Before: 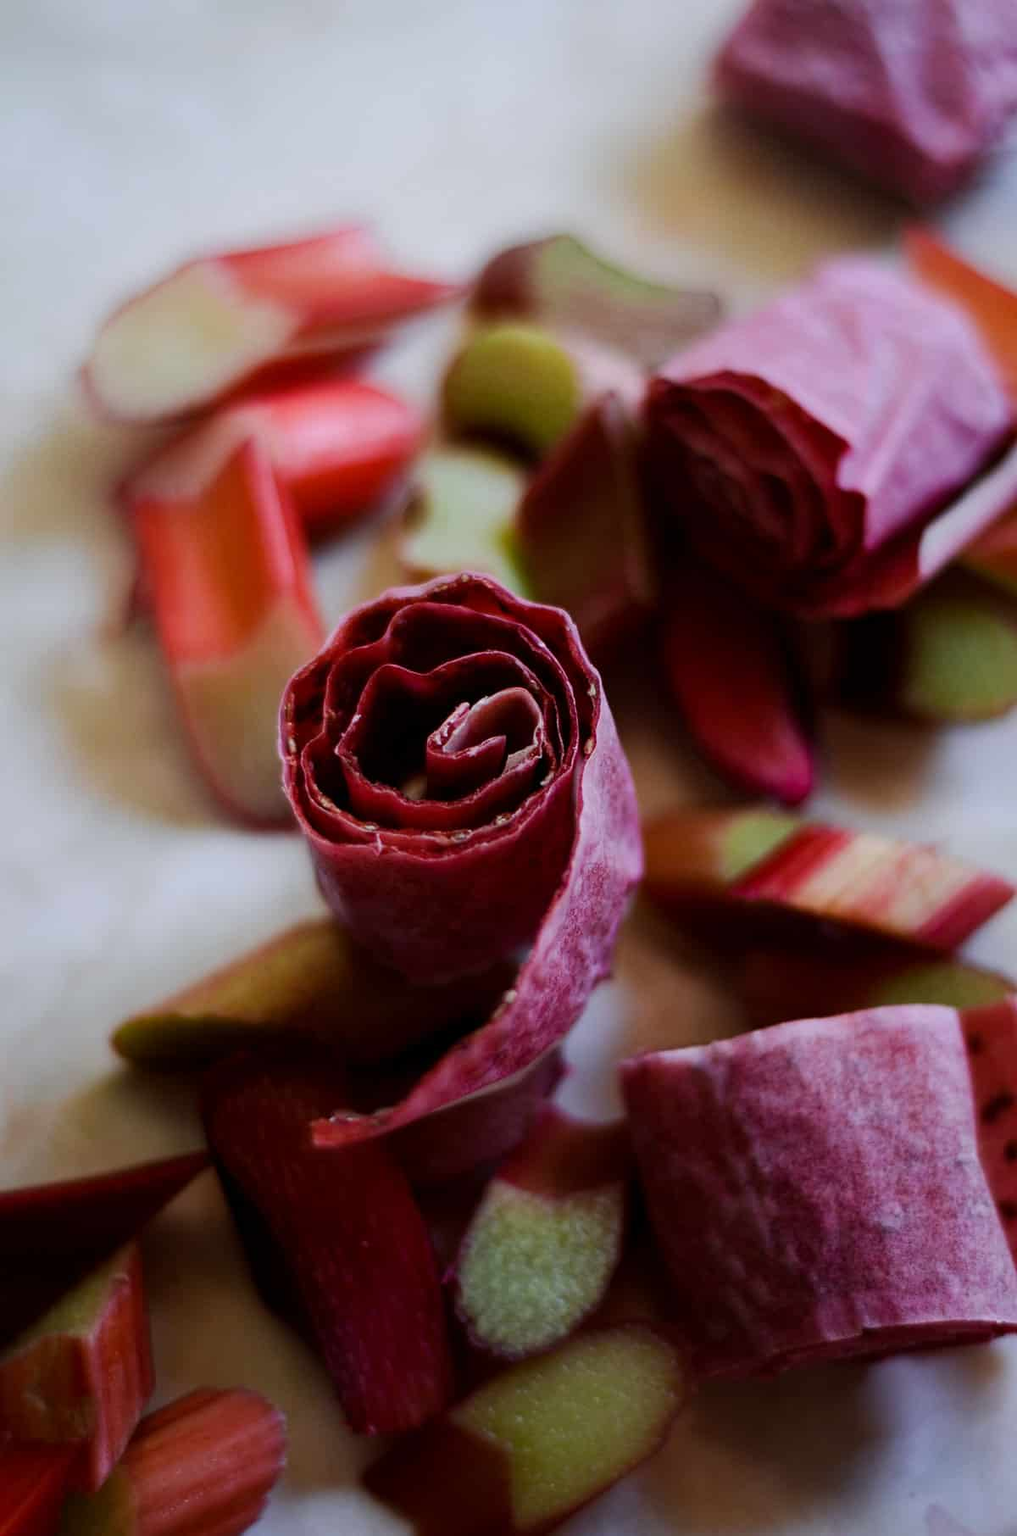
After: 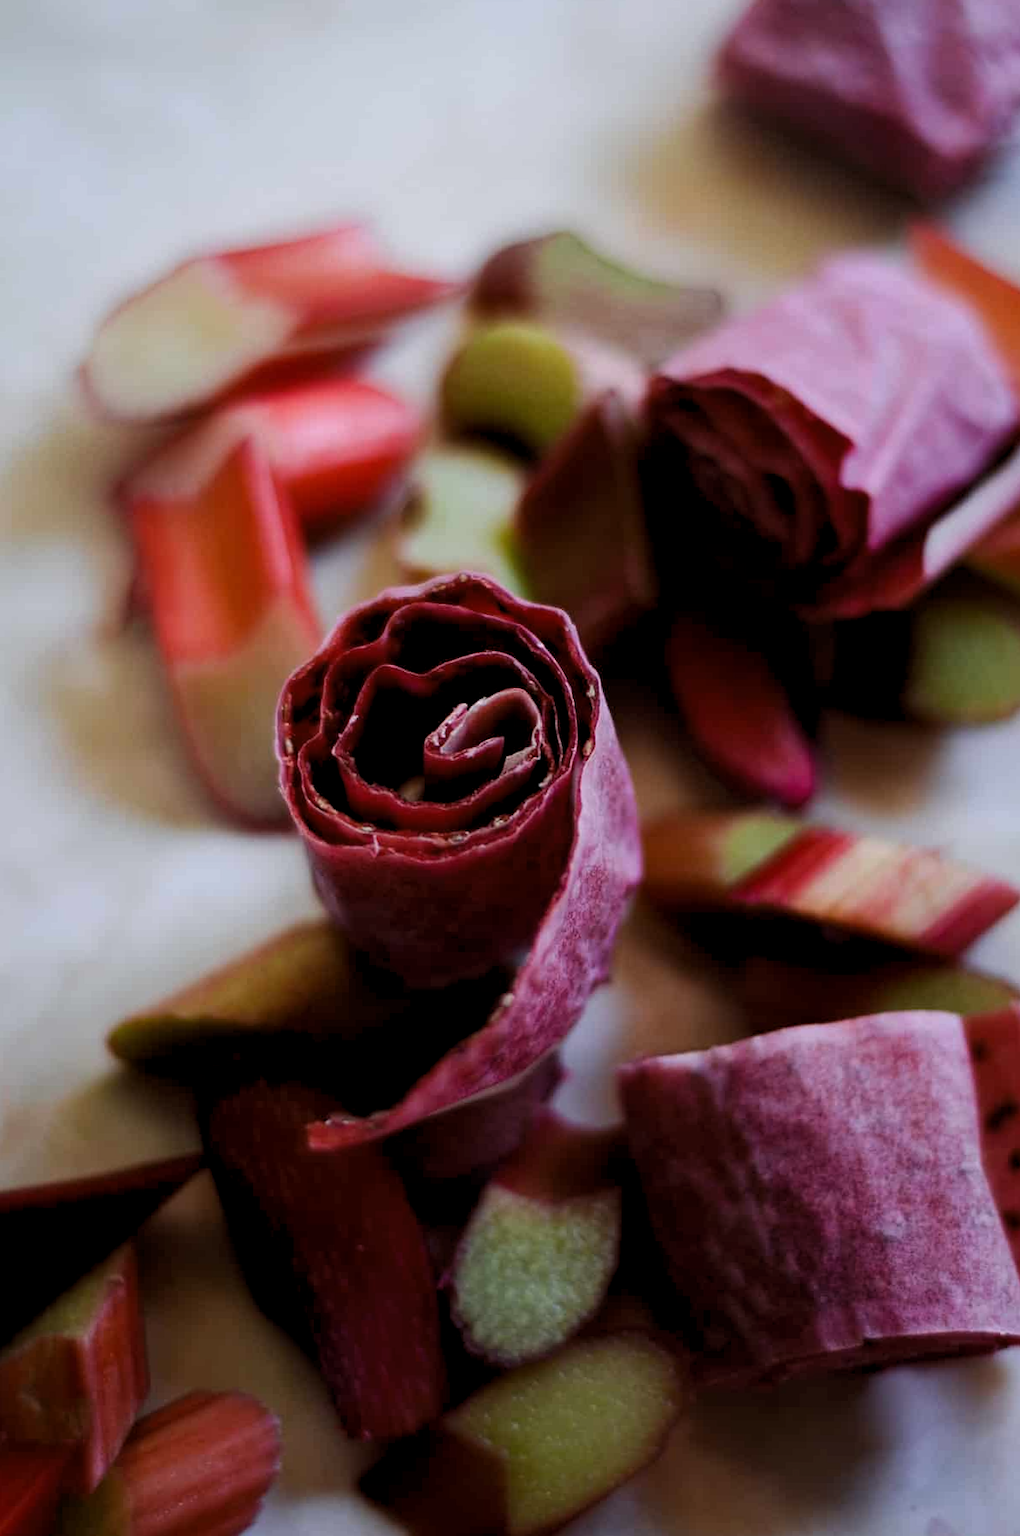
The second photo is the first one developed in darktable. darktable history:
rotate and perspective: rotation 0.192°, lens shift (horizontal) -0.015, crop left 0.005, crop right 0.996, crop top 0.006, crop bottom 0.99
levels: levels [0.026, 0.507, 0.987]
